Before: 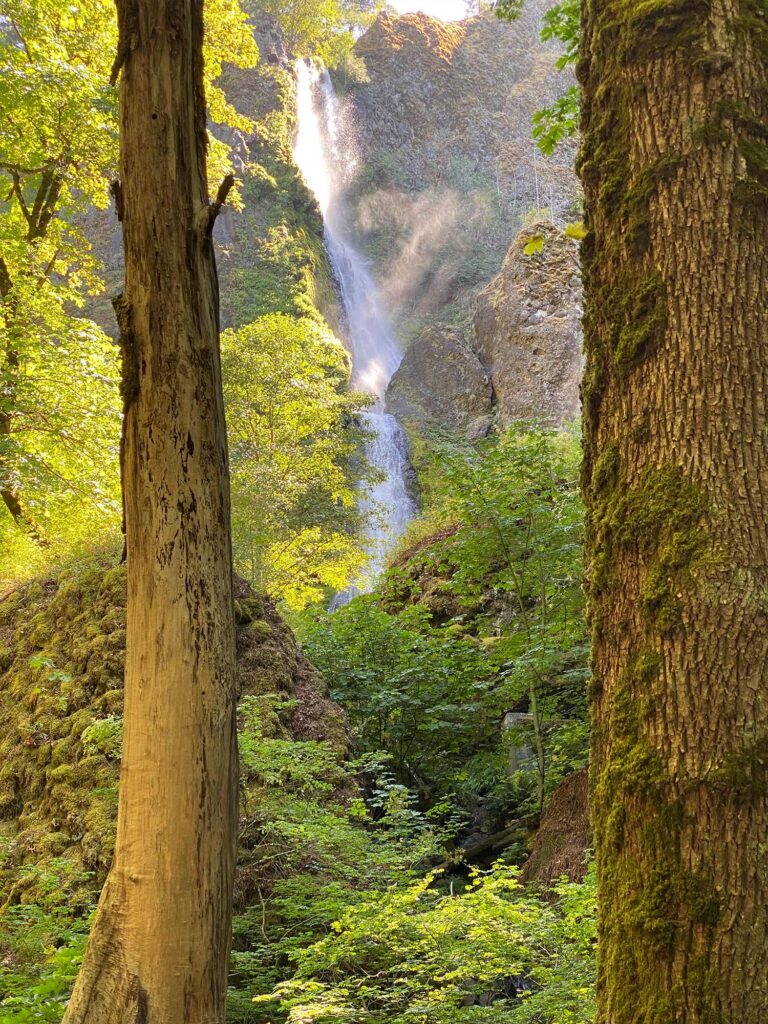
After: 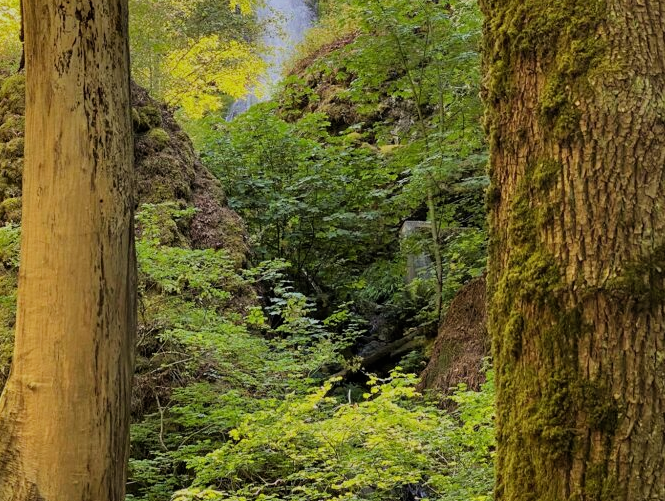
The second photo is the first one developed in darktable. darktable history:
crop and rotate: left 13.306%, top 48.129%, bottom 2.928%
filmic rgb: black relative exposure -7.65 EV, white relative exposure 4.56 EV, hardness 3.61, color science v6 (2022)
rotate and perspective: crop left 0, crop top 0
shadows and highlights: shadows 30.86, highlights 0, soften with gaussian
